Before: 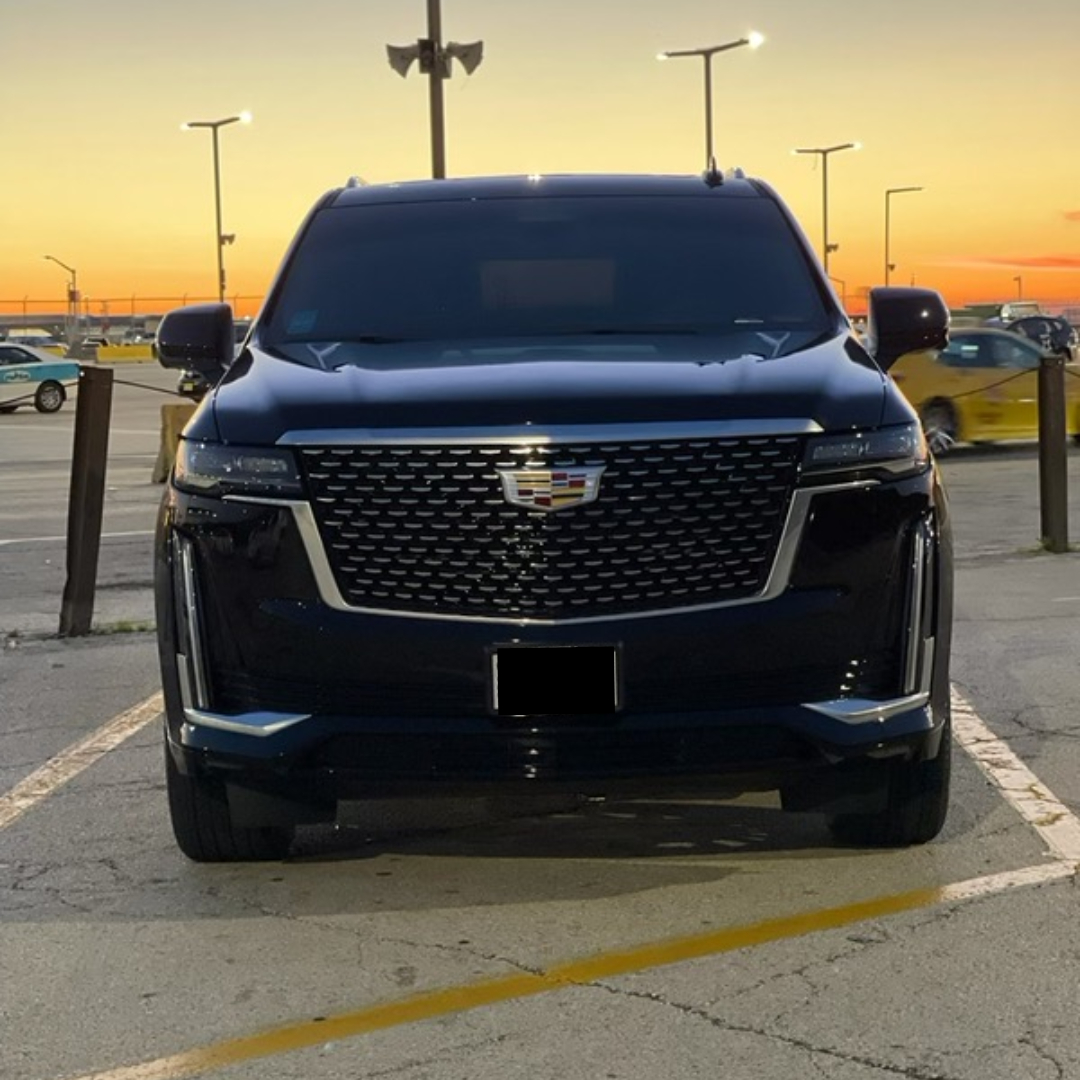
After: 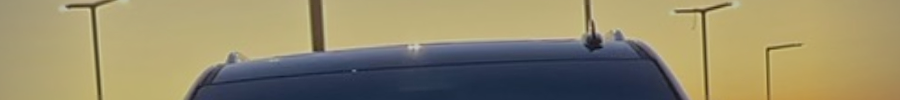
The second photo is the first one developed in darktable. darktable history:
rotate and perspective: rotation -2°, crop left 0.022, crop right 0.978, crop top 0.049, crop bottom 0.951
vignetting: on, module defaults
crop and rotate: left 9.644%, top 9.491%, right 6.021%, bottom 80.509%
sharpen: on, module defaults
tone equalizer: -8 EV -0.002 EV, -7 EV 0.005 EV, -6 EV -0.008 EV, -5 EV 0.007 EV, -4 EV -0.042 EV, -3 EV -0.233 EV, -2 EV -0.662 EV, -1 EV -0.983 EV, +0 EV -0.969 EV, smoothing diameter 2%, edges refinement/feathering 20, mask exposure compensation -1.57 EV, filter diffusion 5
